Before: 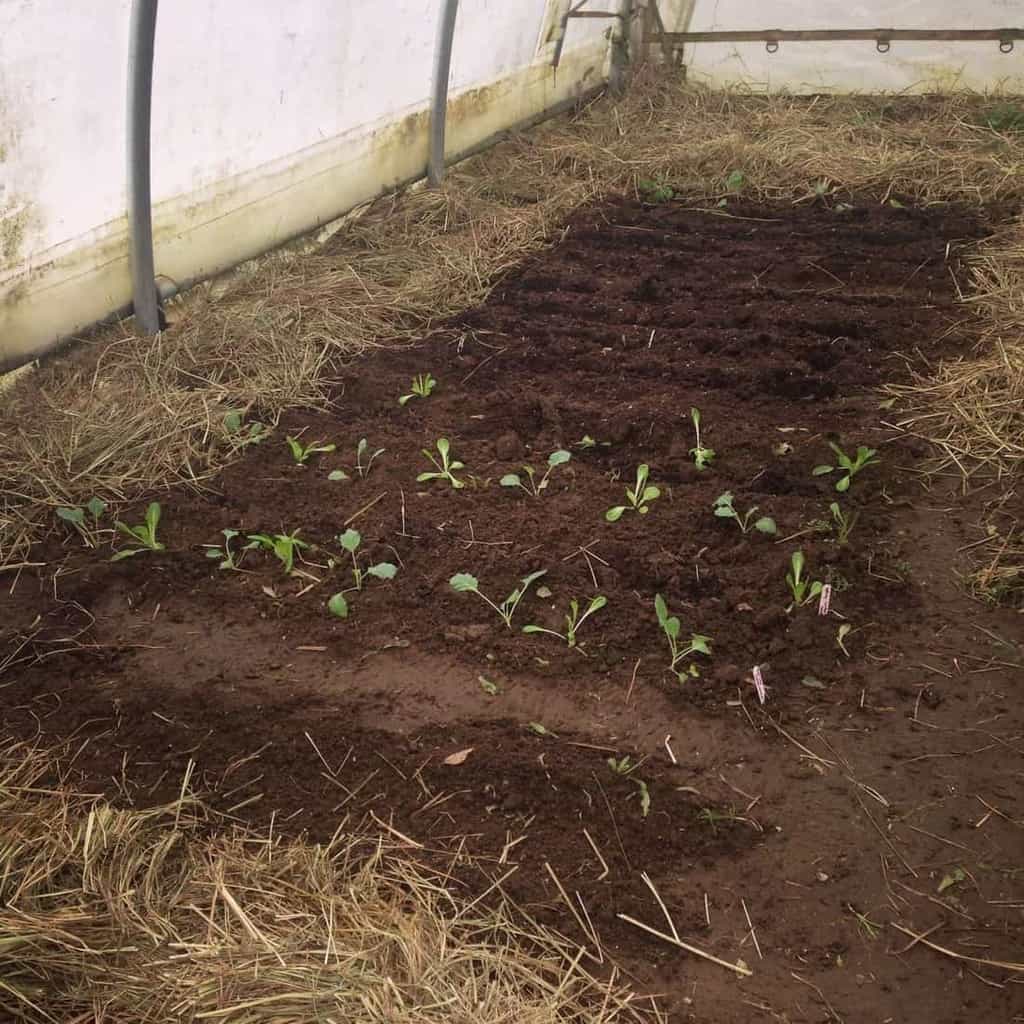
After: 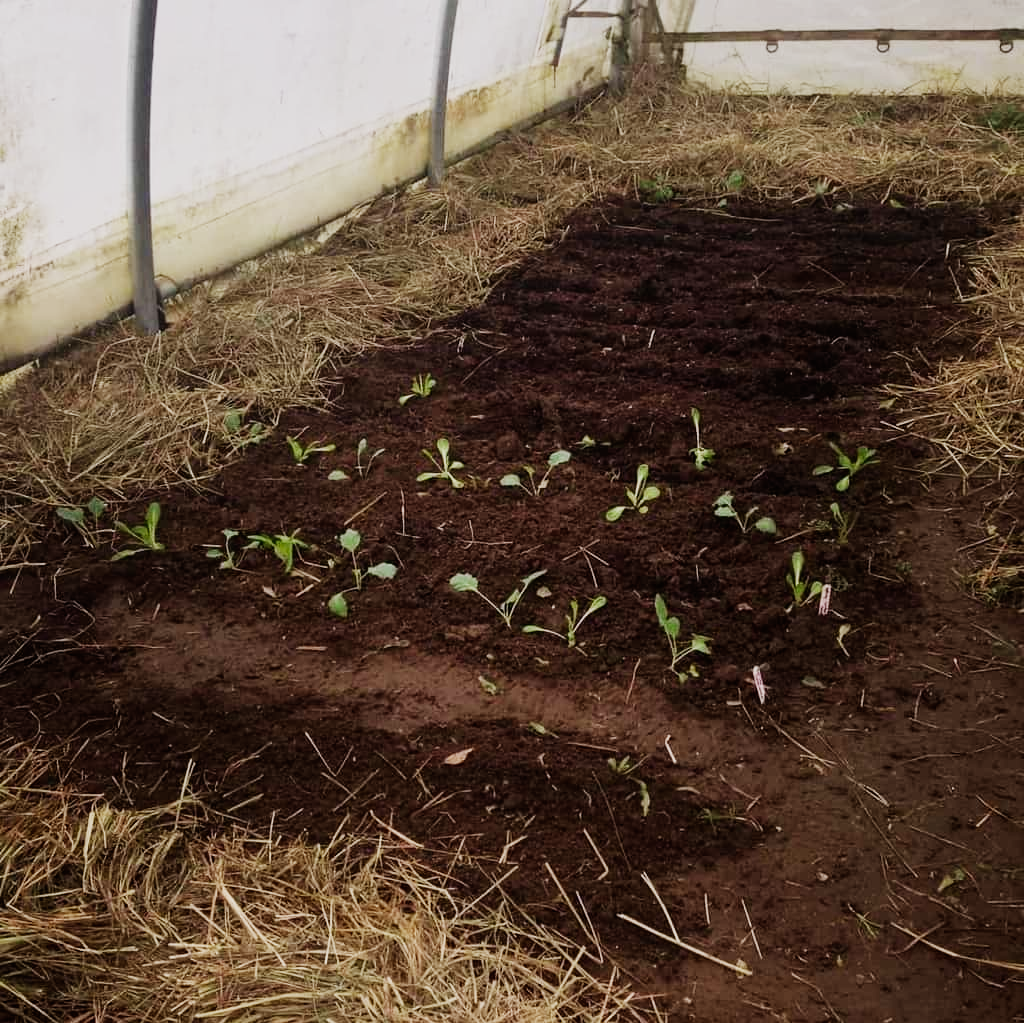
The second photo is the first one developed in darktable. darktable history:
crop: bottom 0.071%
sigmoid: contrast 1.7, skew -0.1, preserve hue 0%, red attenuation 0.1, red rotation 0.035, green attenuation 0.1, green rotation -0.017, blue attenuation 0.15, blue rotation -0.052, base primaries Rec2020
